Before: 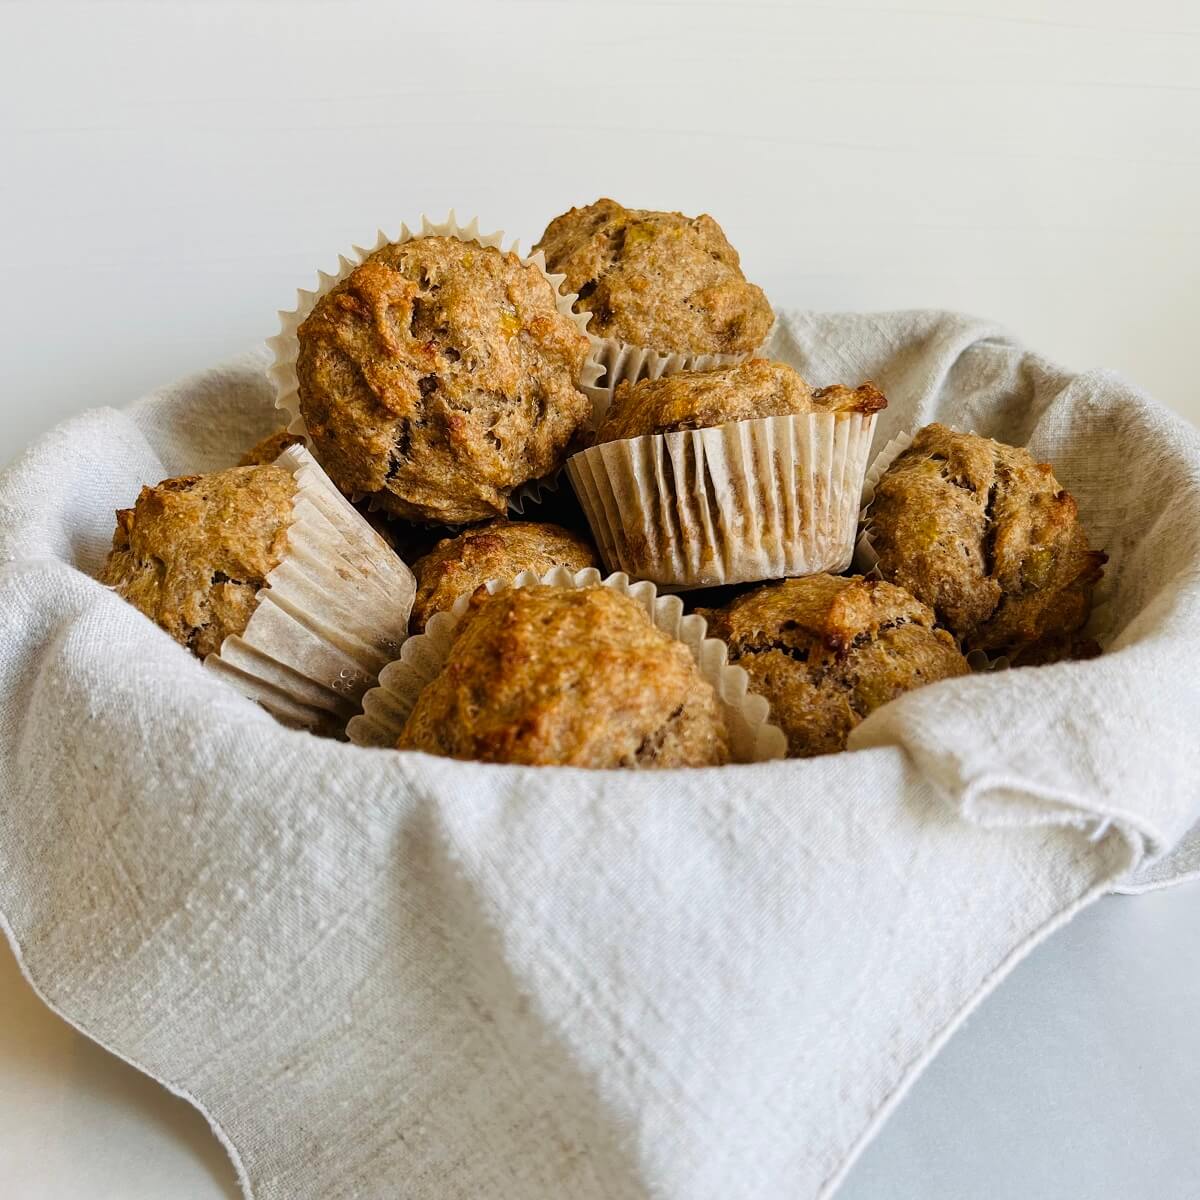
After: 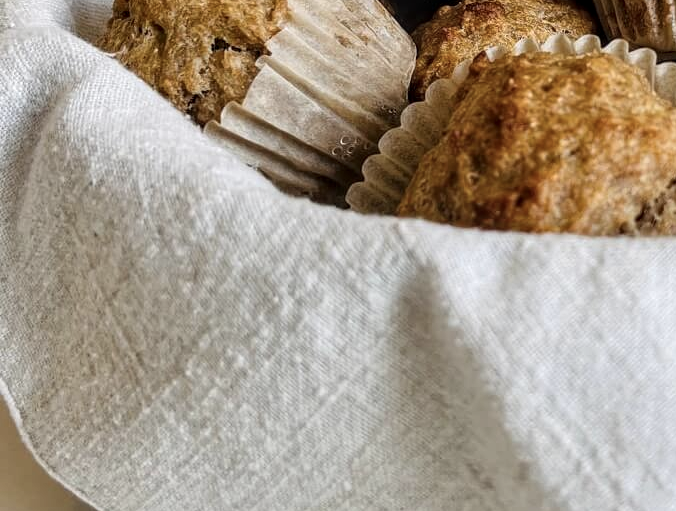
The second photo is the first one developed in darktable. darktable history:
local contrast: on, module defaults
contrast brightness saturation: contrast 0.06, brightness -0.01, saturation -0.23
crop: top 44.483%, right 43.593%, bottom 12.892%
